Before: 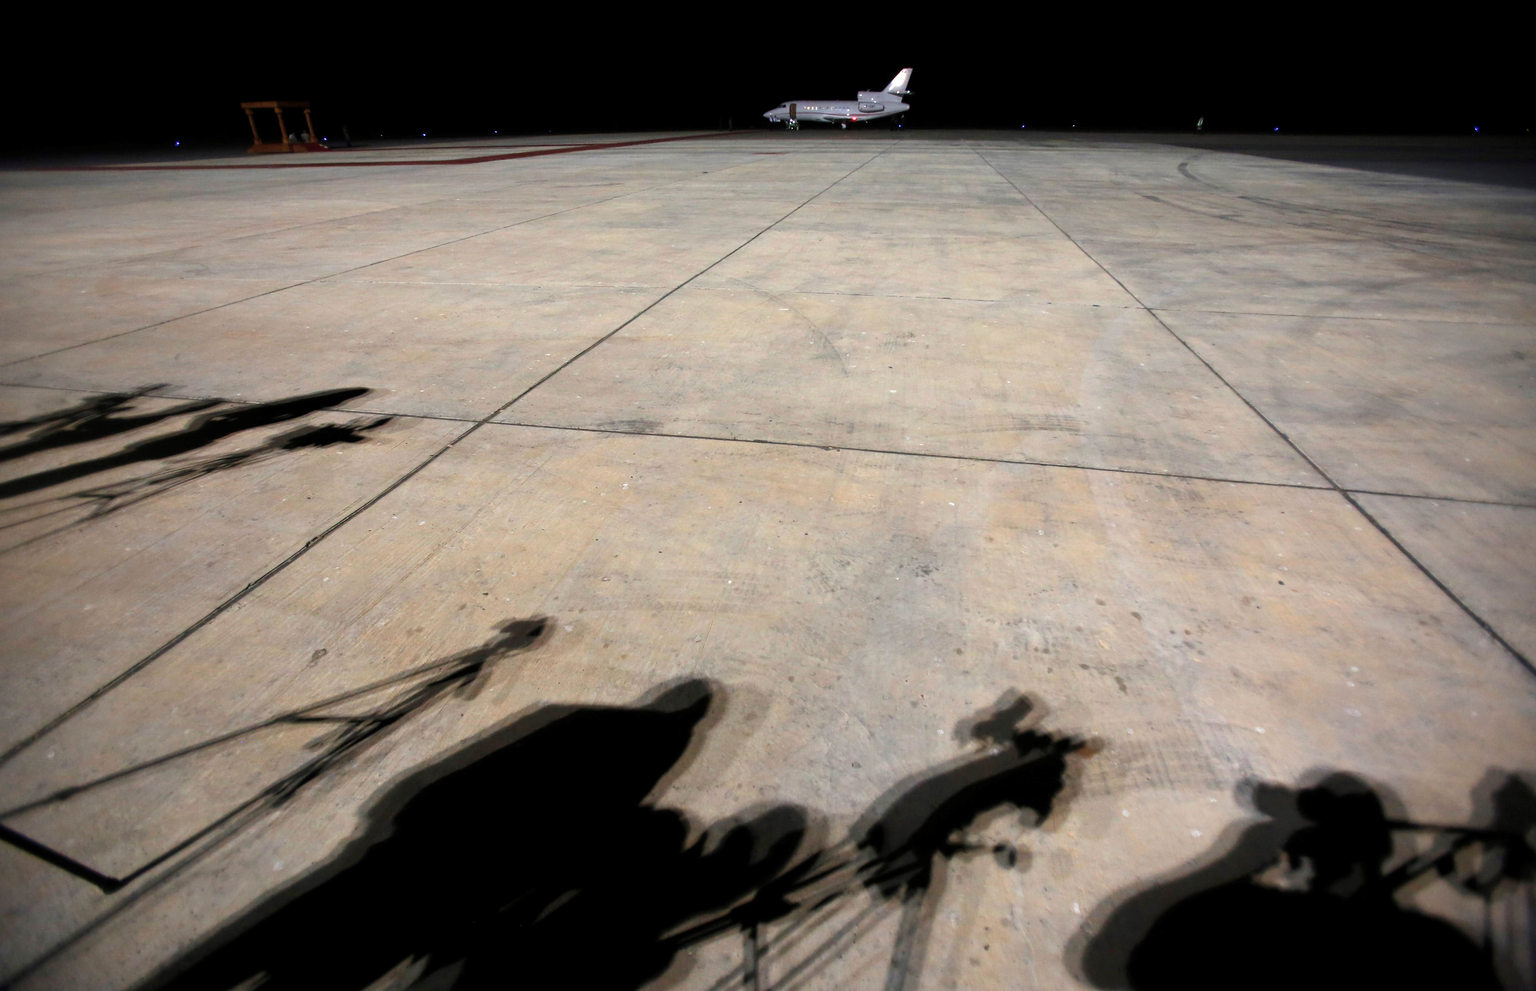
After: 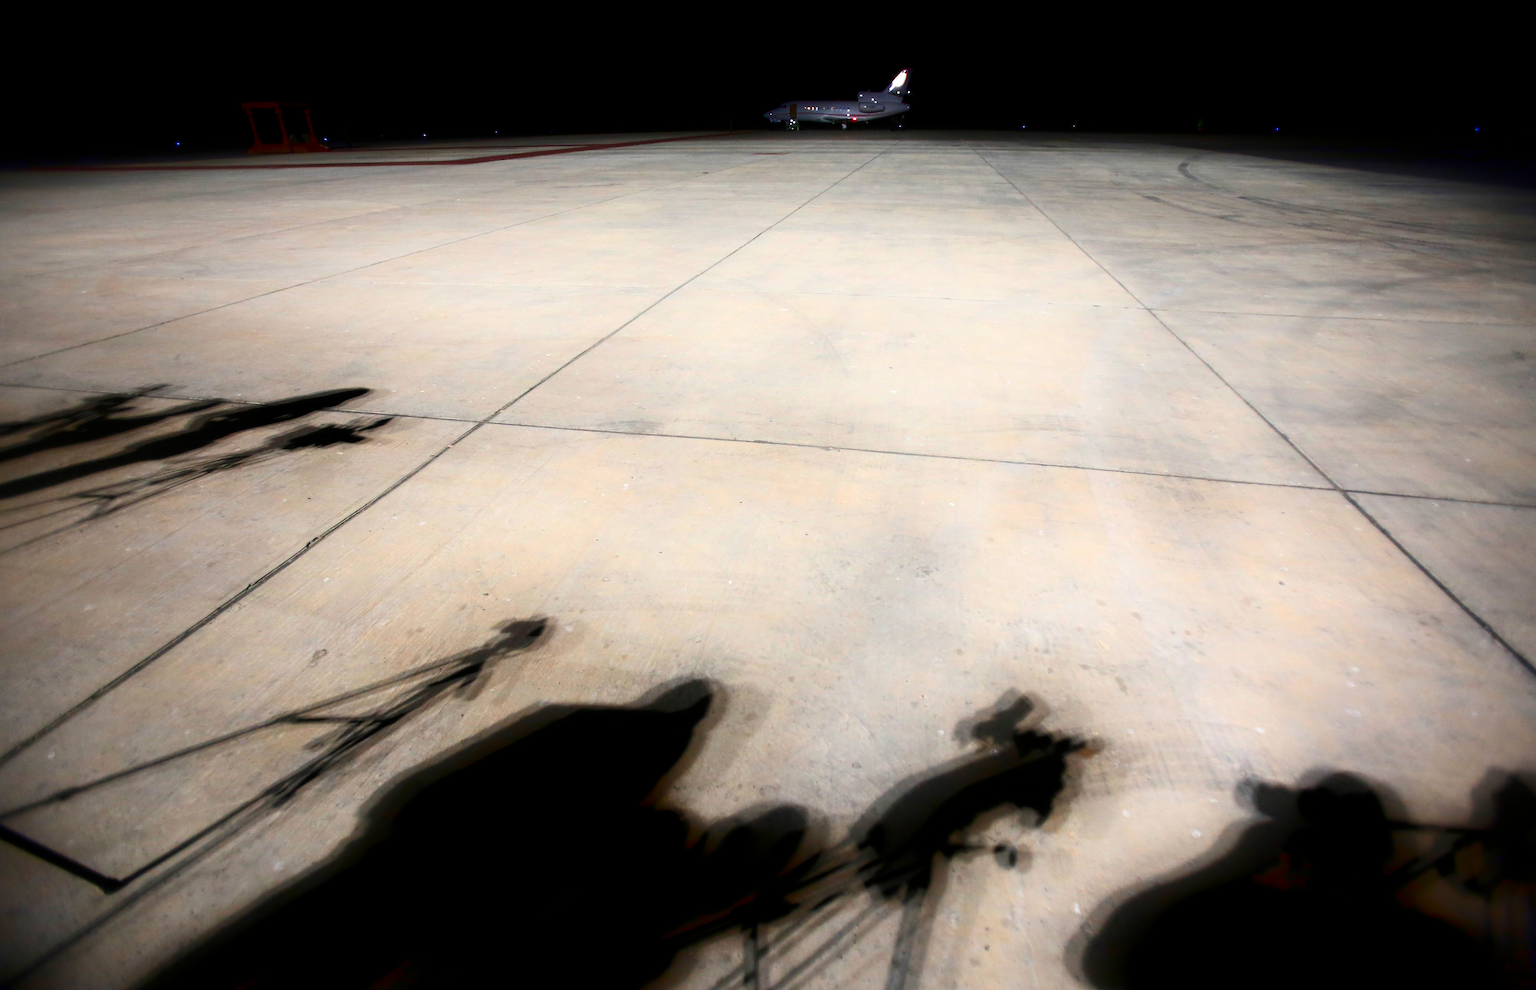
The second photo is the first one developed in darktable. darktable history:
shadows and highlights: shadows -89.02, highlights 90.62, highlights color adjustment 49.42%, soften with gaussian
